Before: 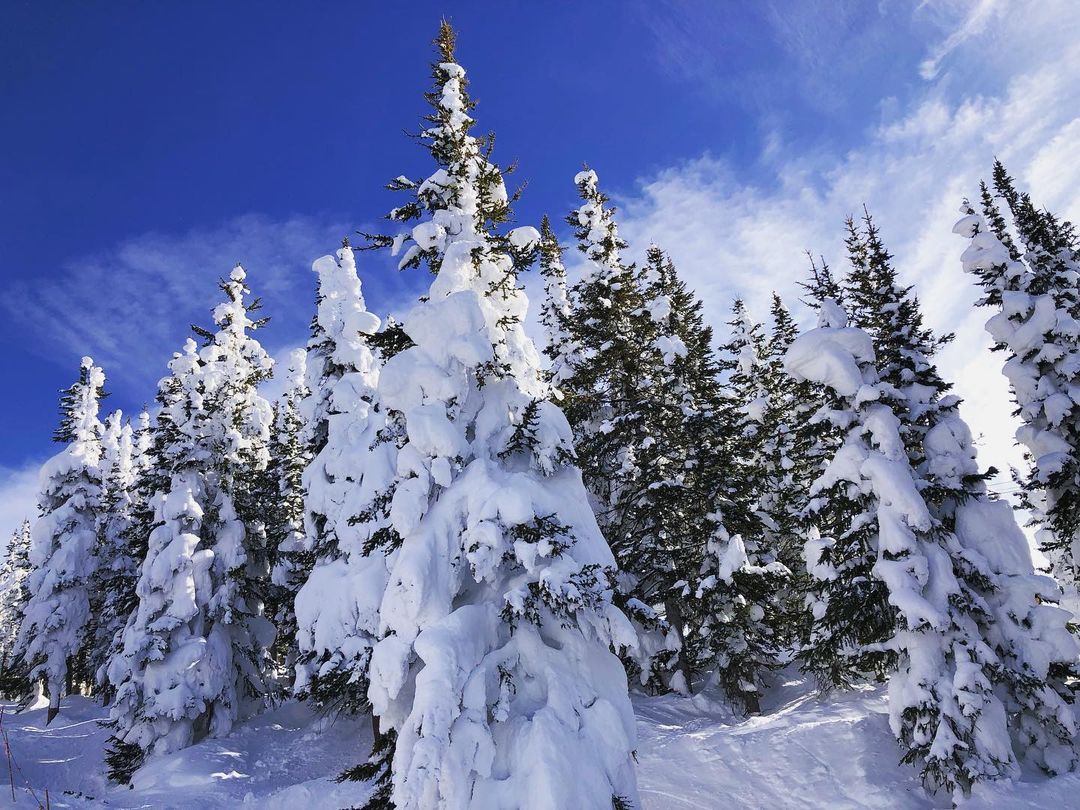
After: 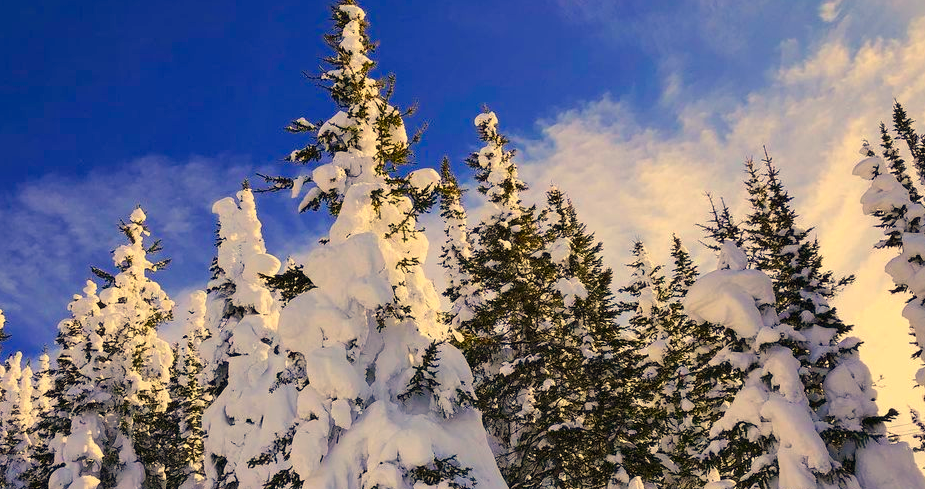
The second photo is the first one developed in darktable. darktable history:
crop and rotate: left 9.345%, top 7.22%, right 4.982%, bottom 32.331%
color balance rgb: linear chroma grading › global chroma 15%, perceptual saturation grading › global saturation 30%
shadows and highlights: shadows -20, white point adjustment -2, highlights -35
white balance: red 1.138, green 0.996, blue 0.812
